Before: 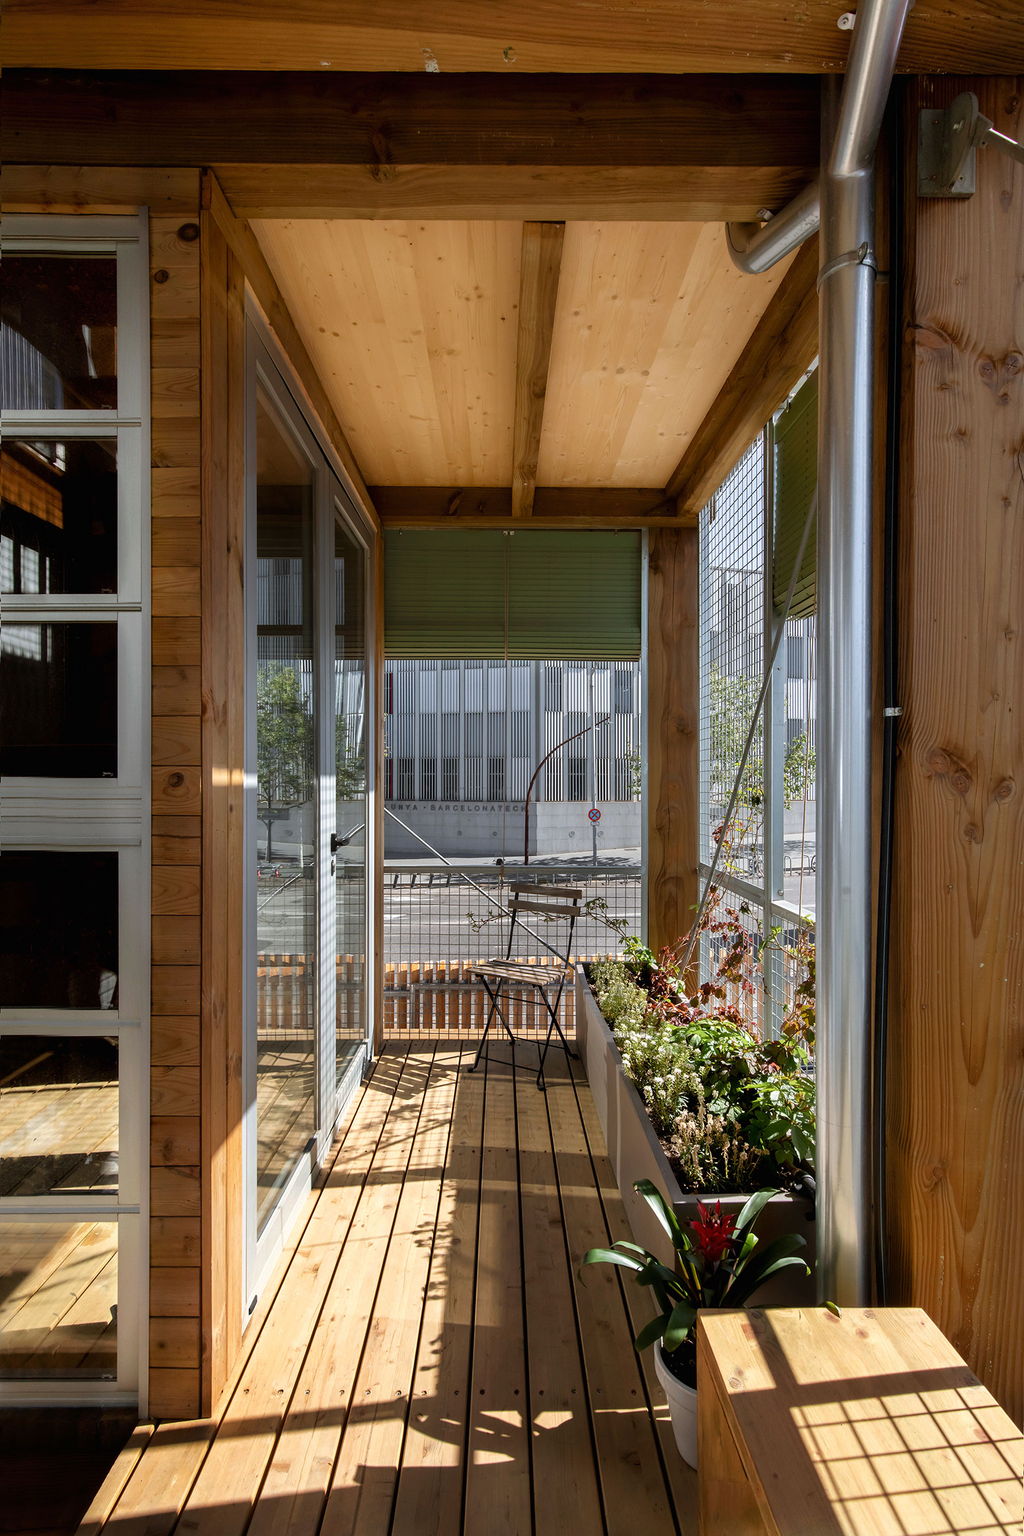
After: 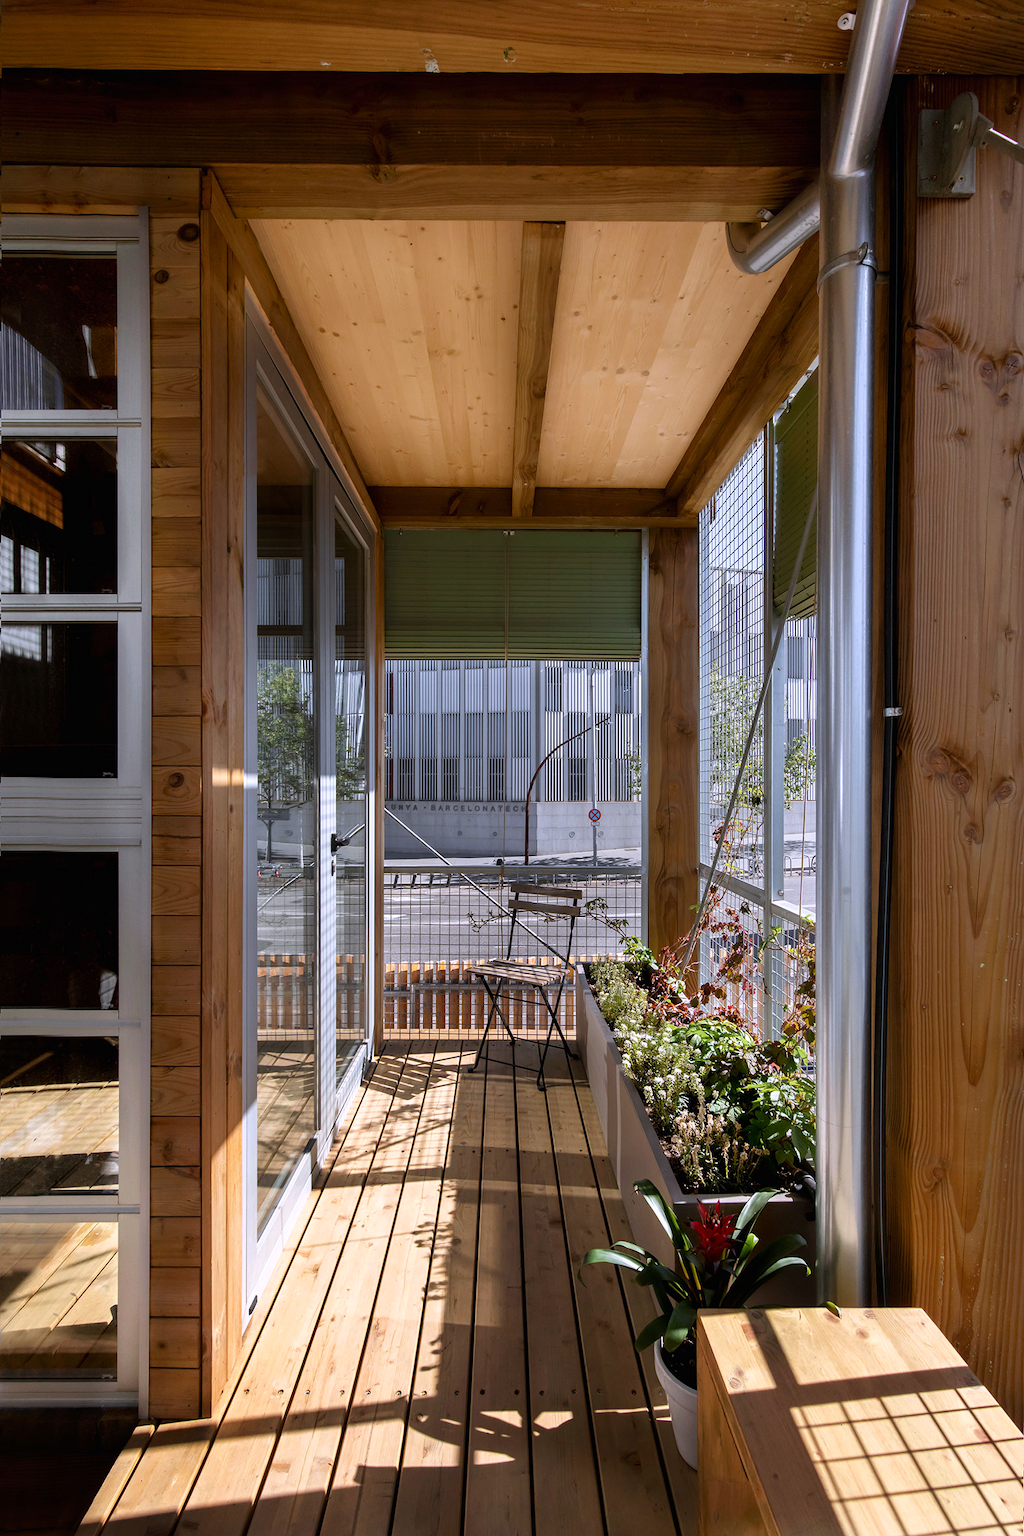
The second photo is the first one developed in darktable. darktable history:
white balance: red 1.004, blue 1.096
contrast brightness saturation: contrast 0.07
